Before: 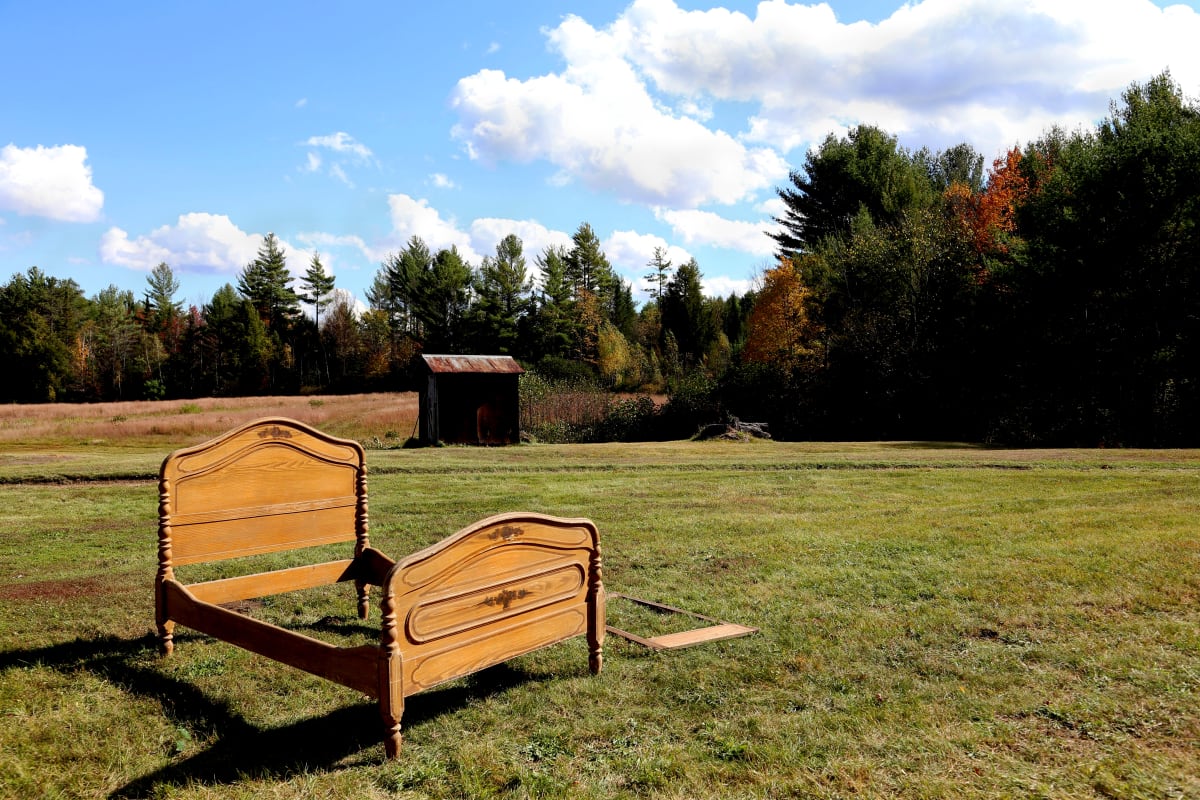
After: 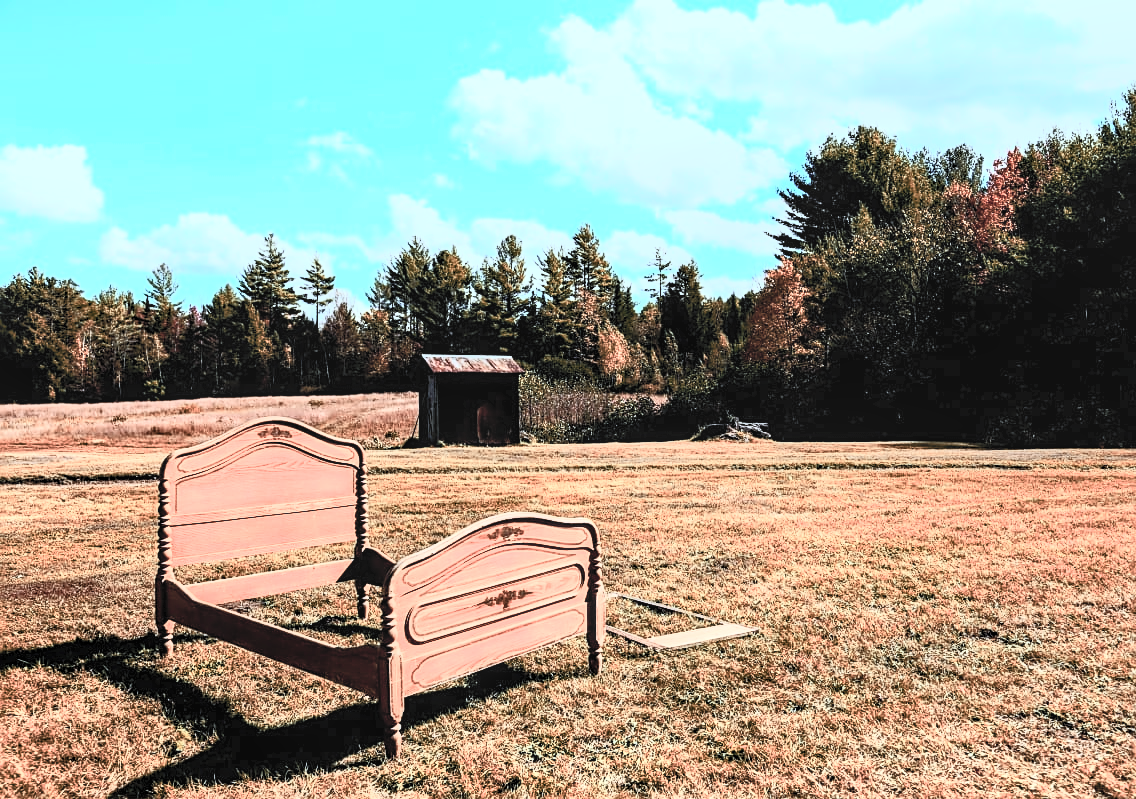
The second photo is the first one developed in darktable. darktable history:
color balance rgb: linear chroma grading › global chroma 19.328%, perceptual saturation grading › global saturation -0.092%, perceptual brilliance grading › global brilliance 2.631%, perceptual brilliance grading › highlights -2.781%, perceptual brilliance grading › shadows 3.753%, global vibrance 30.227%, contrast 10.069%
sharpen: on, module defaults
local contrast: on, module defaults
color zones: curves: ch2 [(0, 0.488) (0.143, 0.417) (0.286, 0.212) (0.429, 0.179) (0.571, 0.154) (0.714, 0.415) (0.857, 0.495) (1, 0.488)]
color calibration: illuminant Planckian (black body), x 0.375, y 0.374, temperature 4111.51 K
crop and rotate: left 0%, right 5.329%
contrast brightness saturation: contrast 0.563, brightness 0.568, saturation -0.339
